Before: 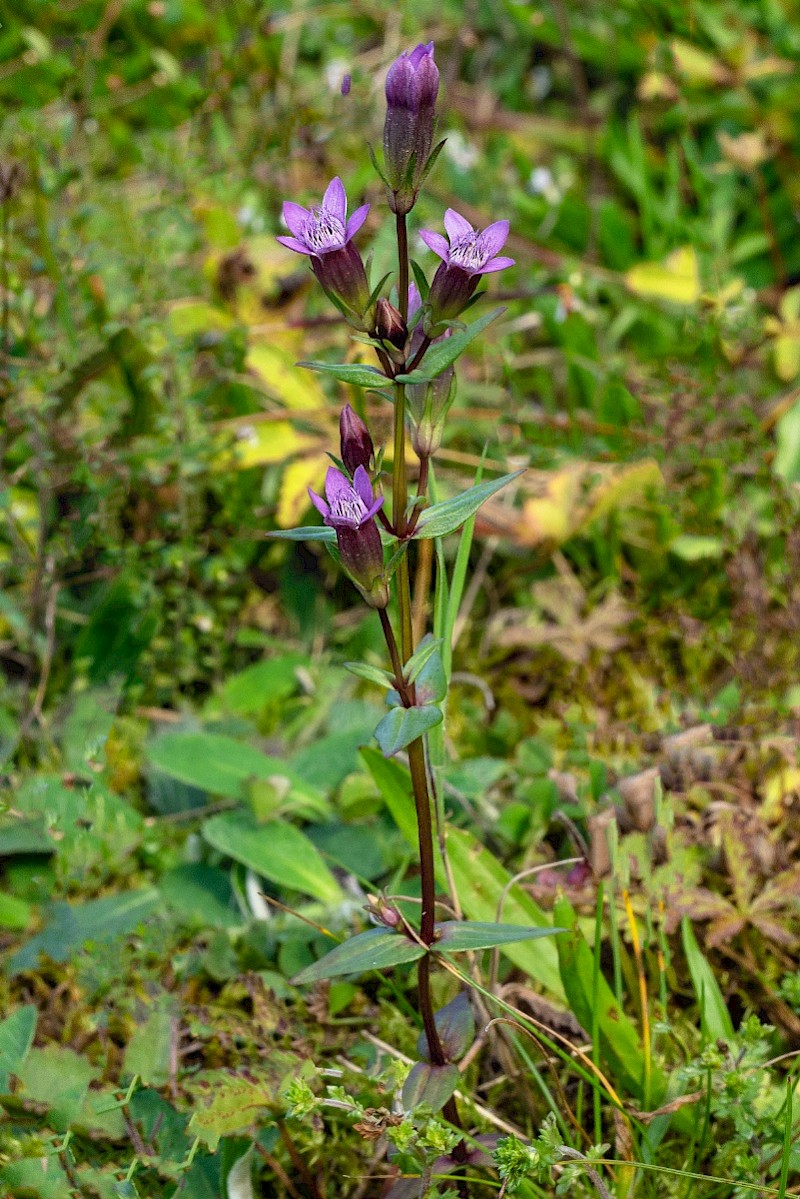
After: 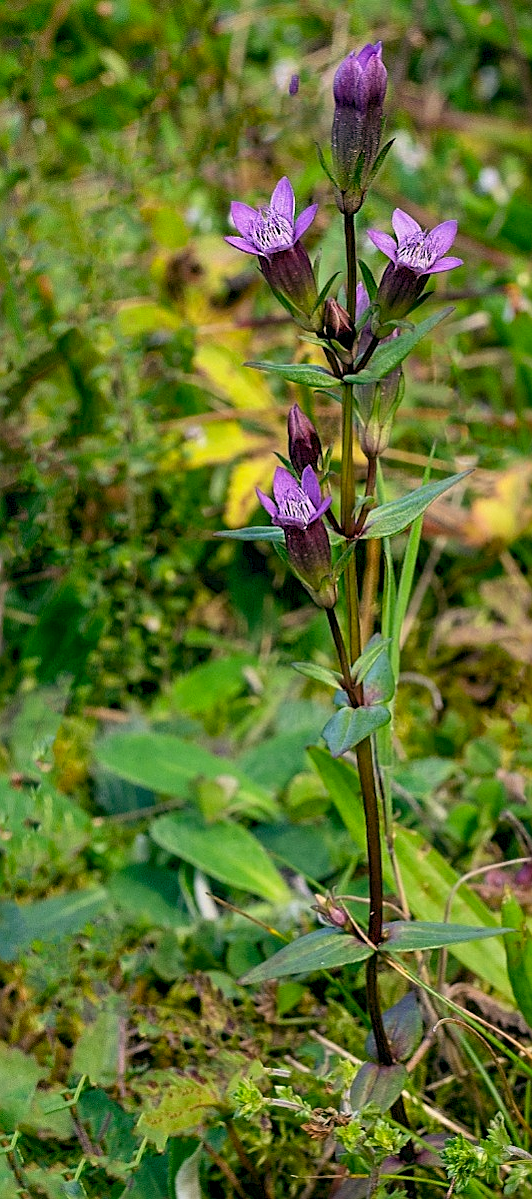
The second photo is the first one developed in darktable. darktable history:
local contrast: mode bilateral grid, contrast 11, coarseness 26, detail 115%, midtone range 0.2
crop and rotate: left 6.714%, right 26.718%
color correction: highlights a* 5.76, highlights b* 4.71
color calibration: x 0.354, y 0.368, temperature 4739.73 K
sharpen: on, module defaults
exposure: compensate exposure bias true, compensate highlight preservation false
color balance rgb: global offset › luminance -0.35%, global offset › chroma 0.117%, global offset › hue 166.05°, perceptual saturation grading › global saturation 0.94%, perceptual brilliance grading › global brilliance -1.607%, perceptual brilliance grading › highlights -1.638%, perceptual brilliance grading › mid-tones -1.144%, perceptual brilliance grading › shadows -0.99%, global vibrance 20%
tone equalizer: edges refinement/feathering 500, mask exposure compensation -1.57 EV, preserve details no
